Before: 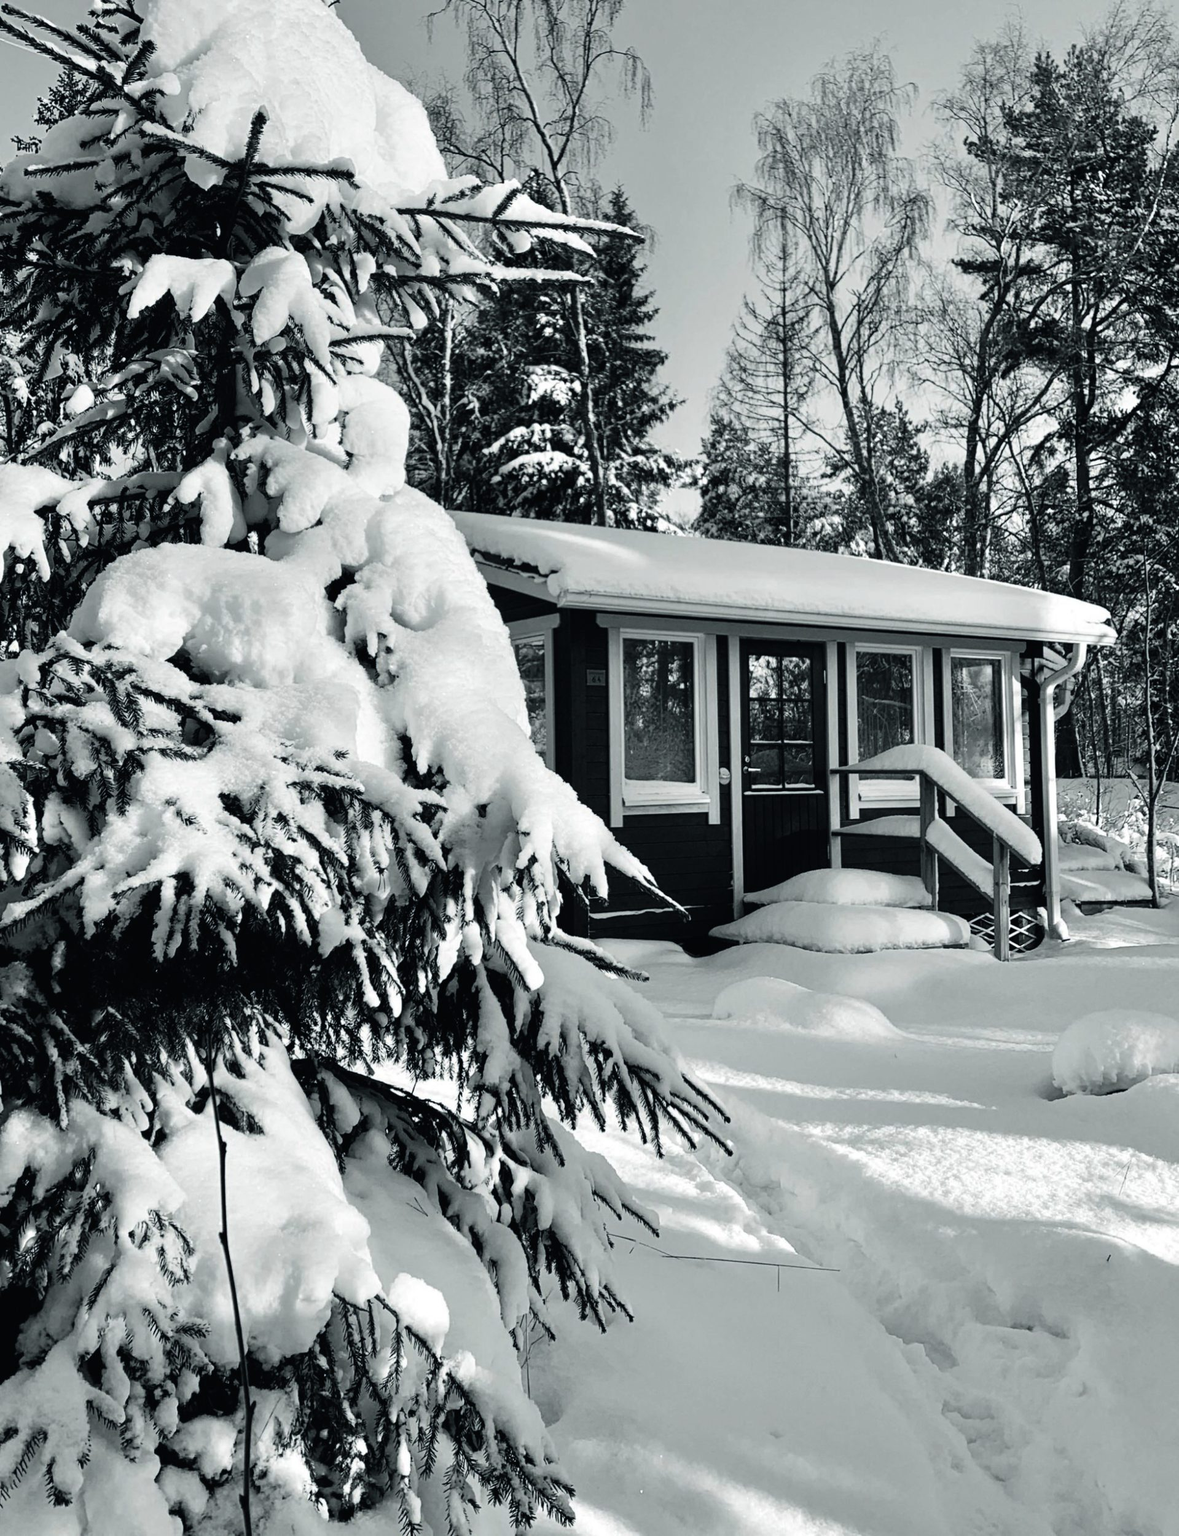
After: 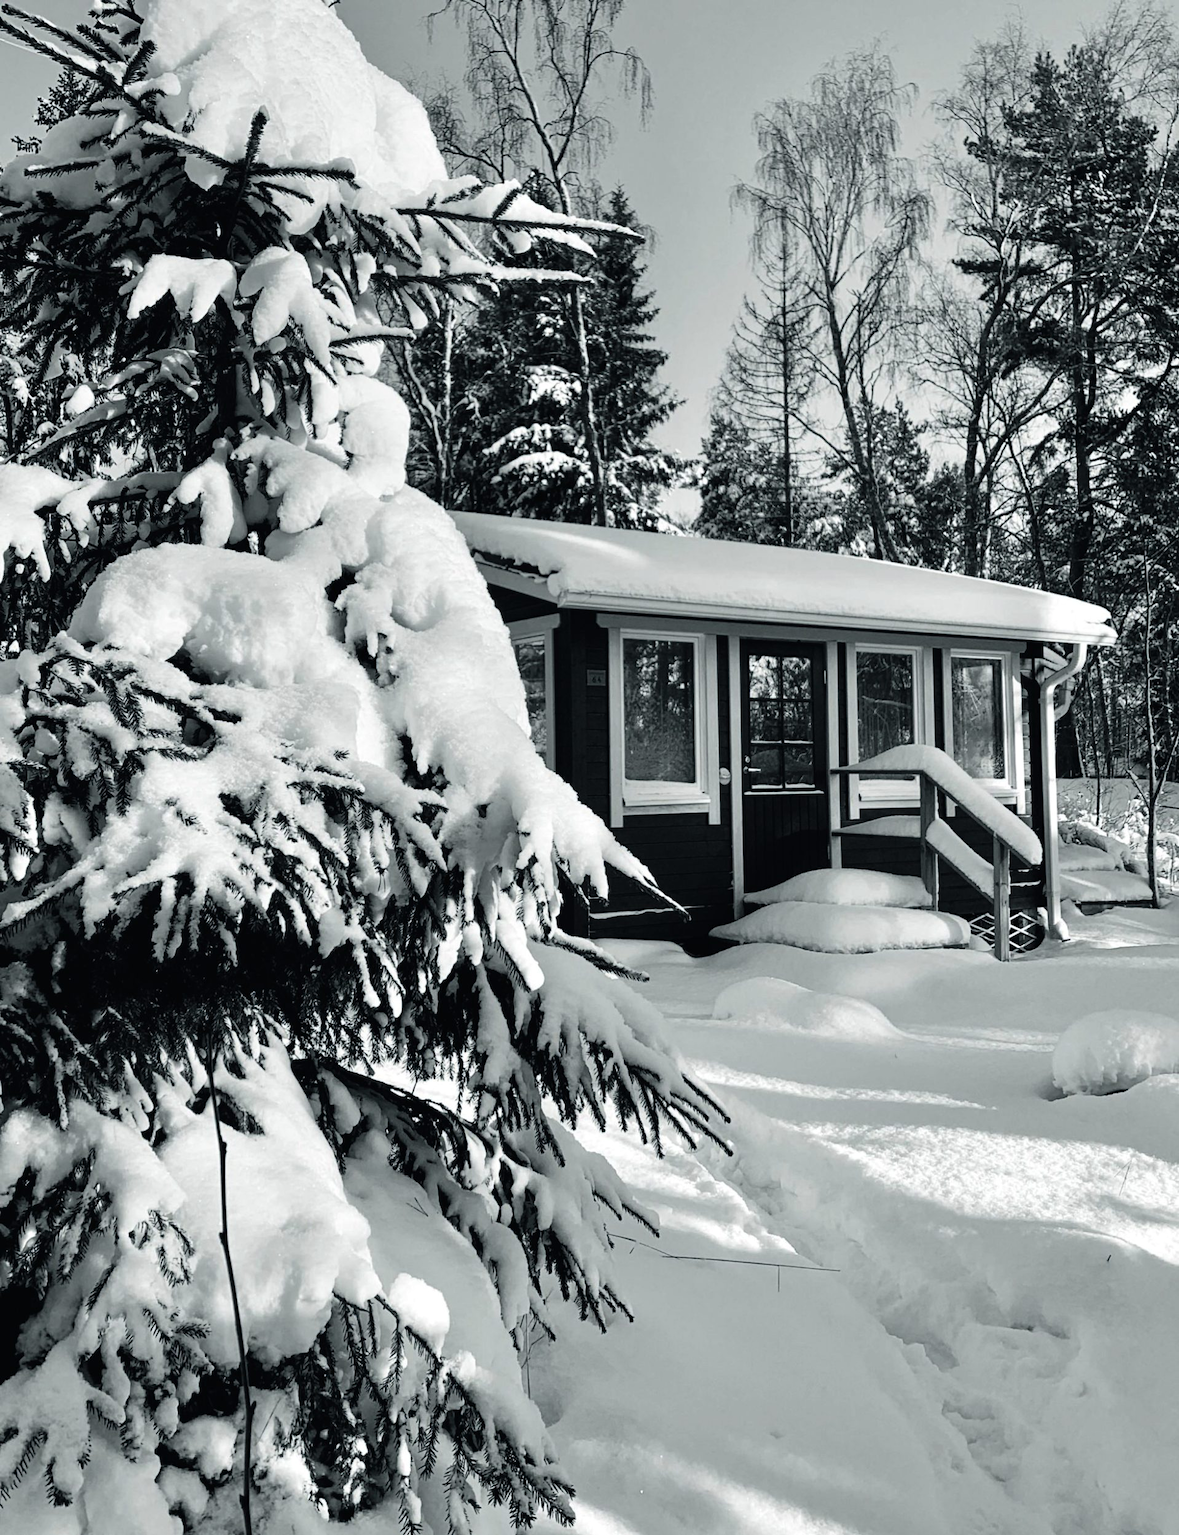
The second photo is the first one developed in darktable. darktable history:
levels: levels [0, 0.498, 0.996]
